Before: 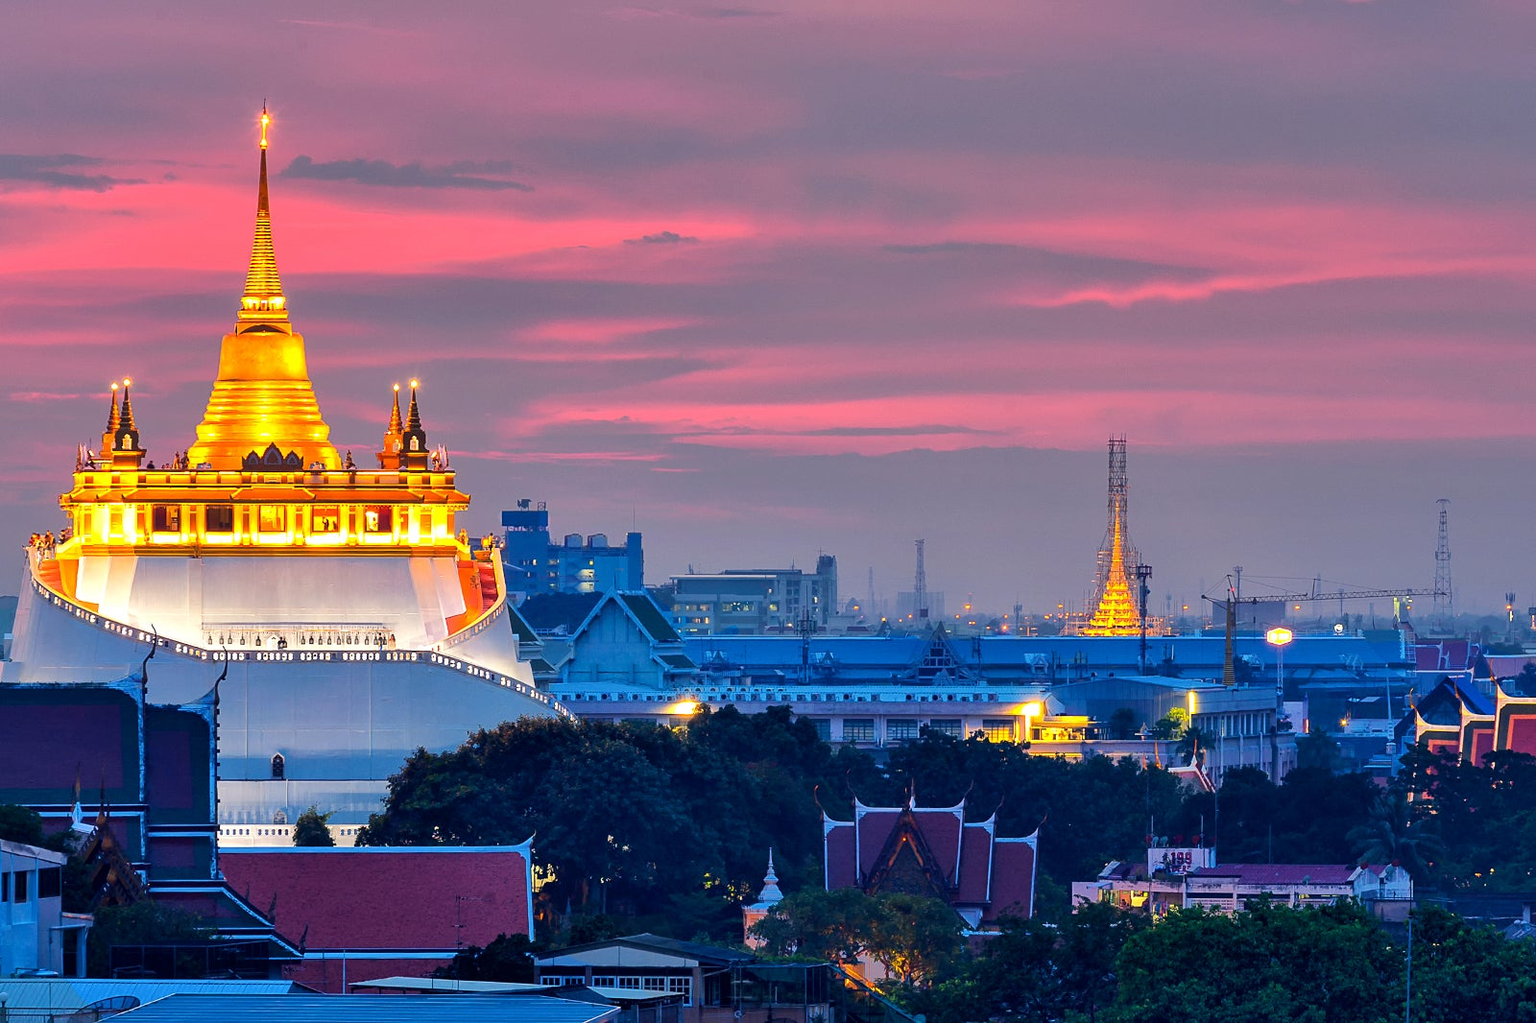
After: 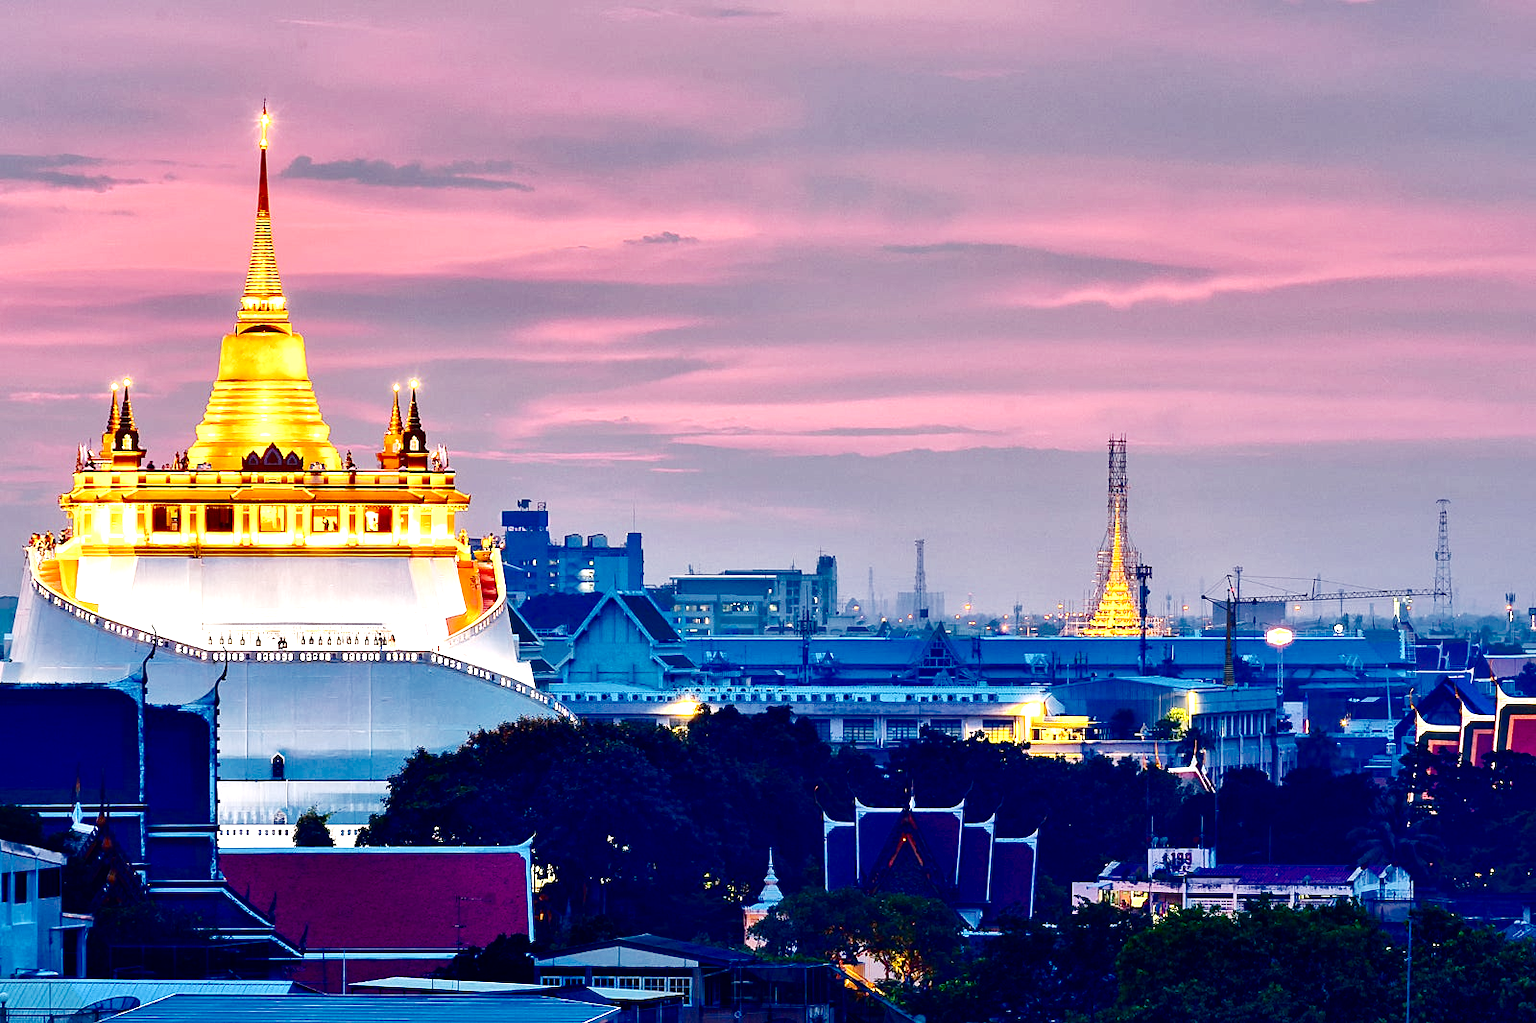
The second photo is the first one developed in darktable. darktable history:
tone equalizer: on, module defaults
contrast brightness saturation: brightness -0.52
exposure: exposure 1 EV, compensate highlight preservation false
base curve: curves: ch0 [(0, 0) (0.036, 0.025) (0.121, 0.166) (0.206, 0.329) (0.605, 0.79) (1, 1)], preserve colors none
